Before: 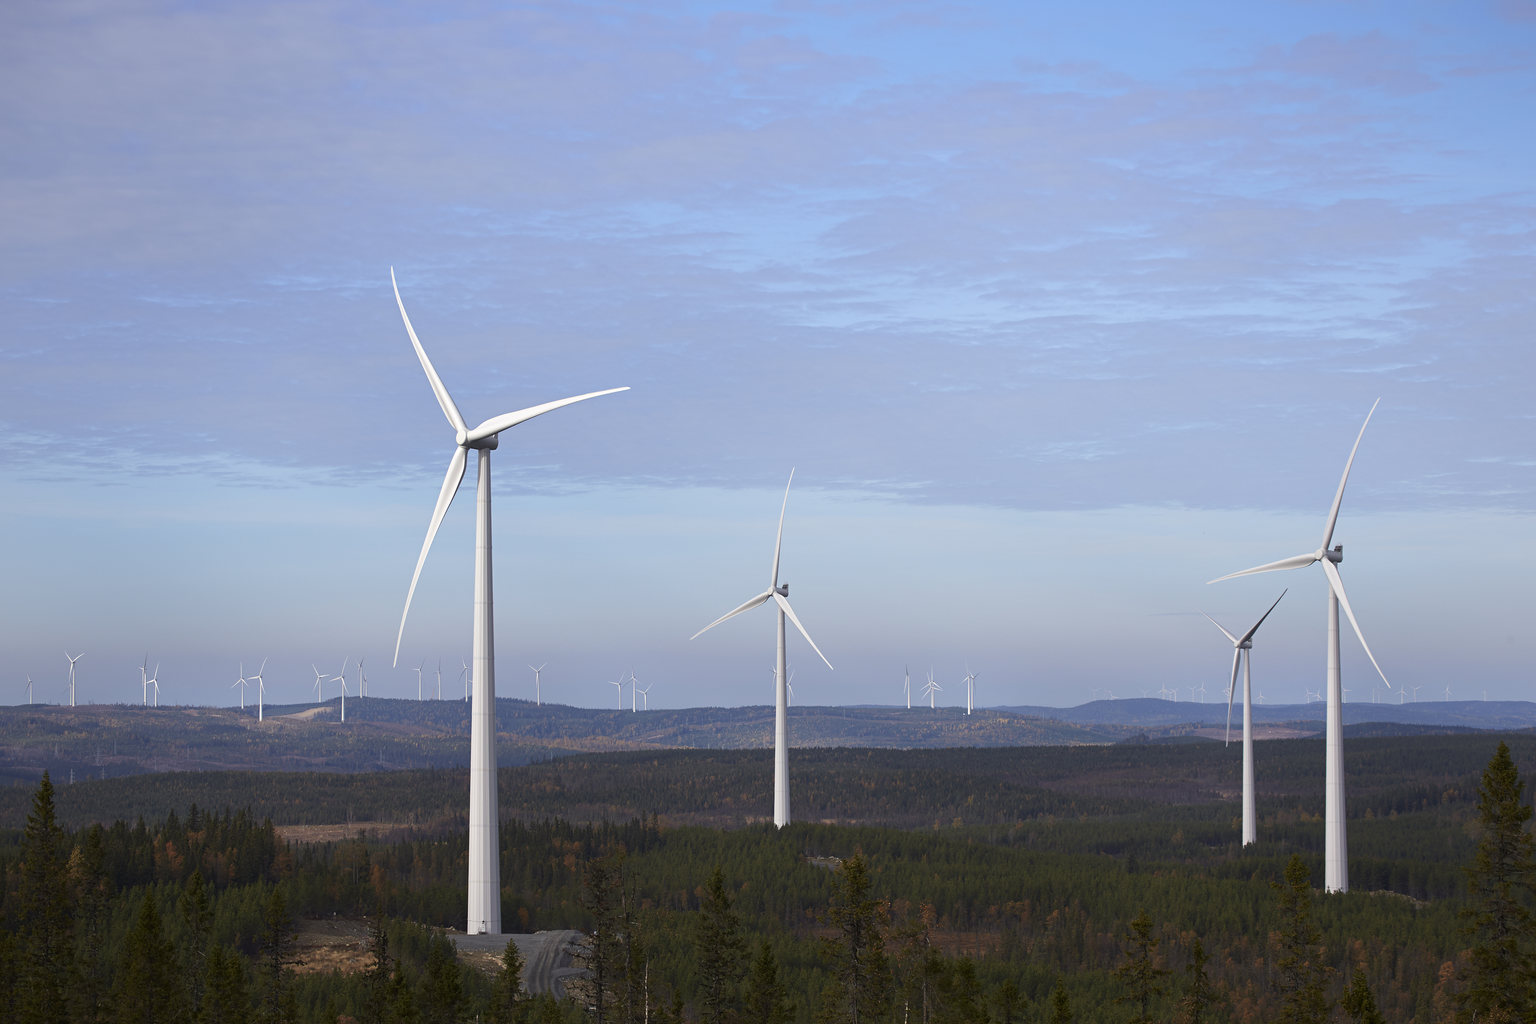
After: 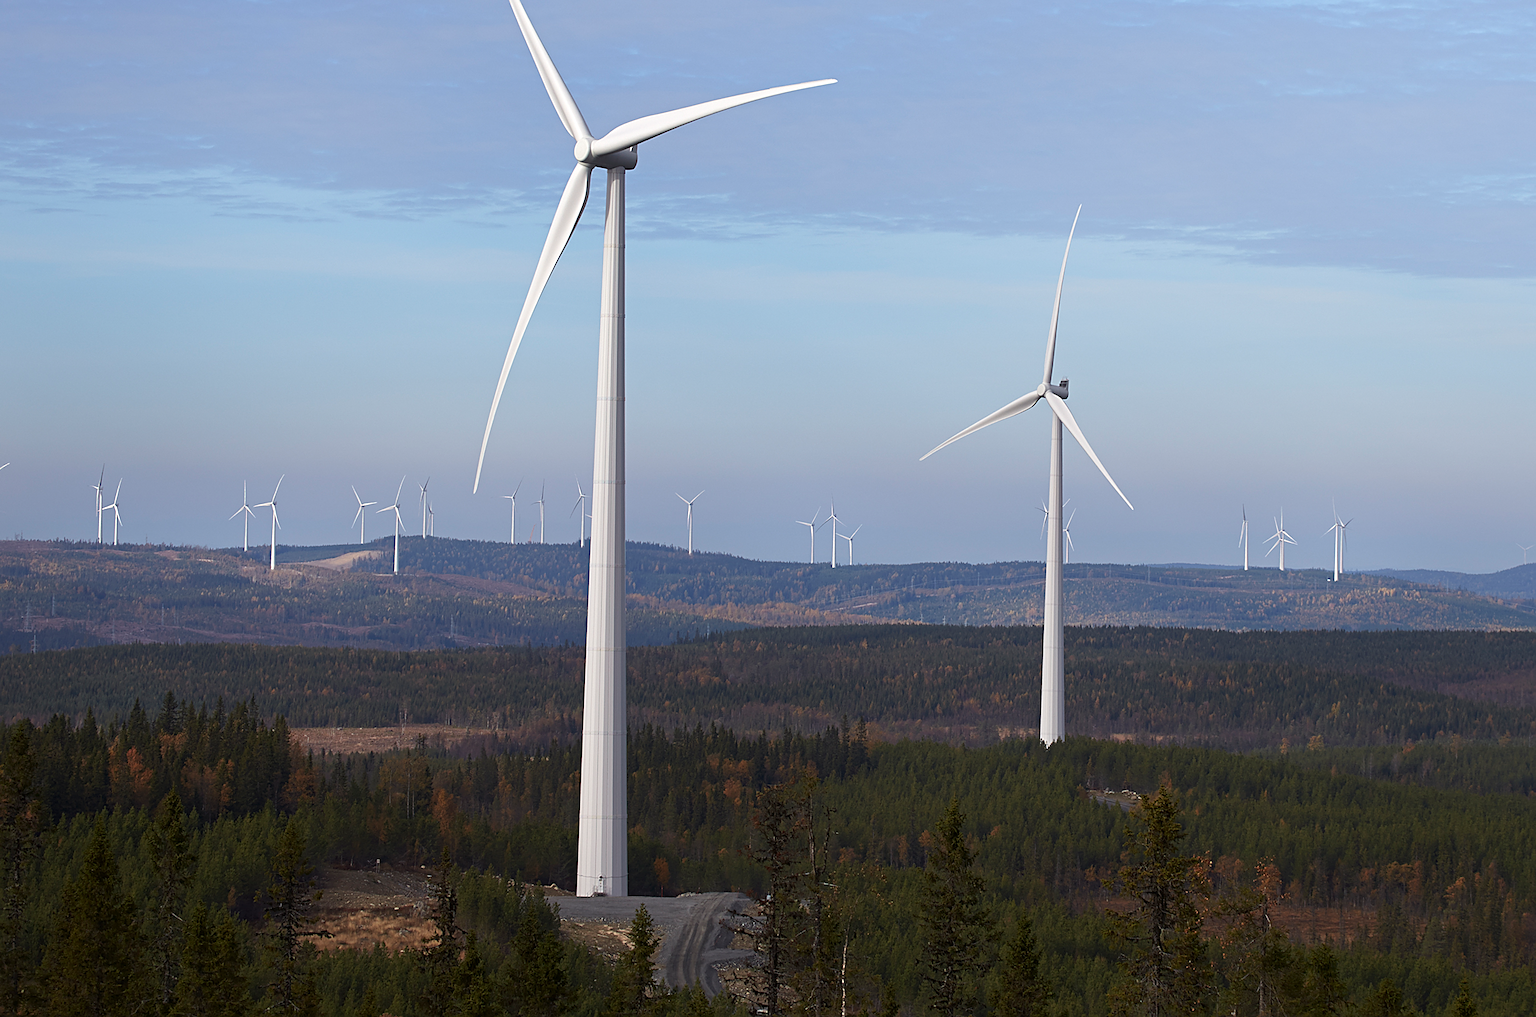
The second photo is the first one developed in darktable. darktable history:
crop and rotate: angle -1.13°, left 3.589%, top 31.881%, right 27.842%
sharpen: on, module defaults
